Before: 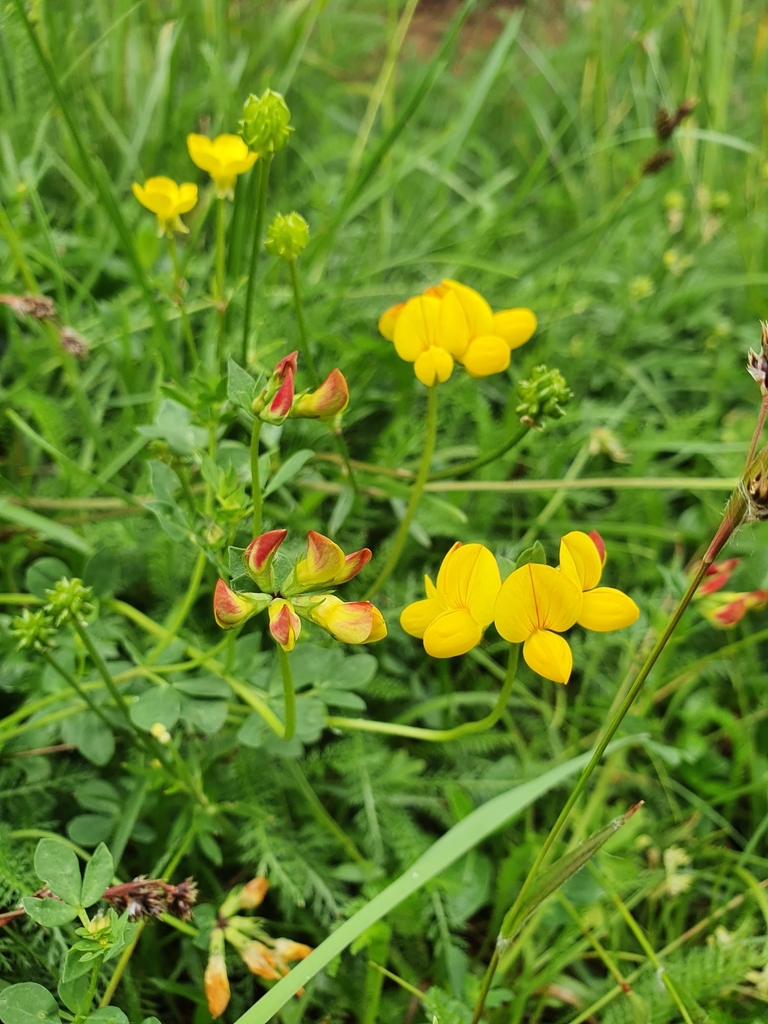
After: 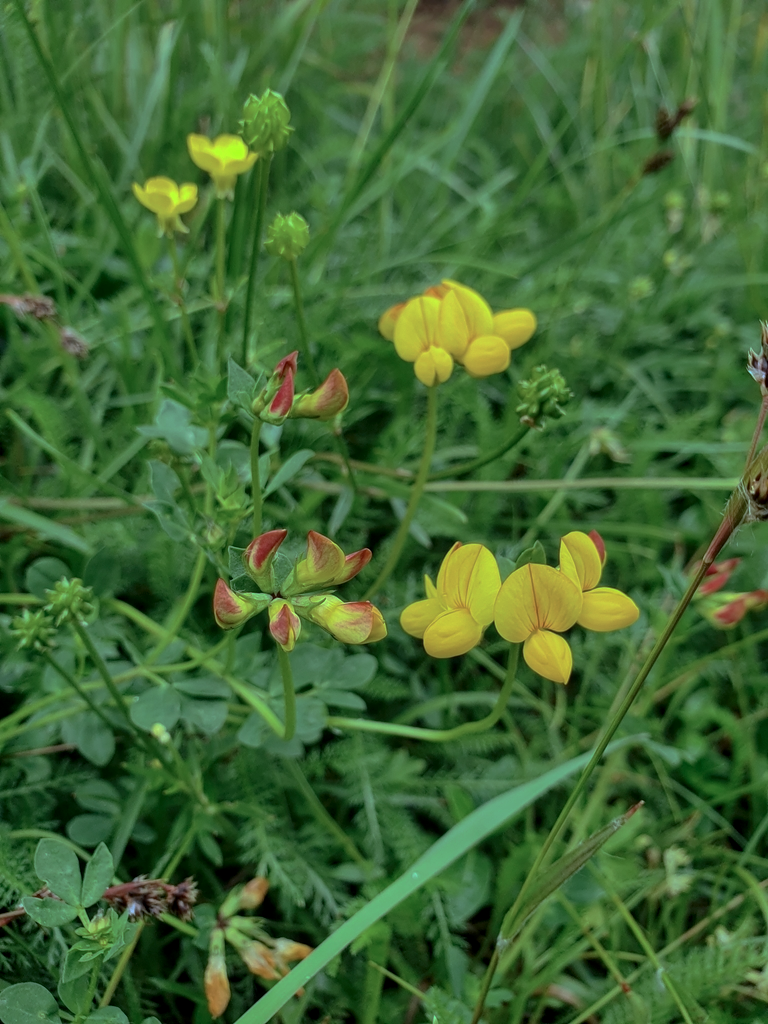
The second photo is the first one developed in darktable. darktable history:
local contrast: on, module defaults
base curve: curves: ch0 [(0, 0) (0.841, 0.609) (1, 1)], preserve colors none
color calibration: illuminant custom, x 0.389, y 0.387, temperature 3816.24 K, saturation algorithm version 1 (2020)
